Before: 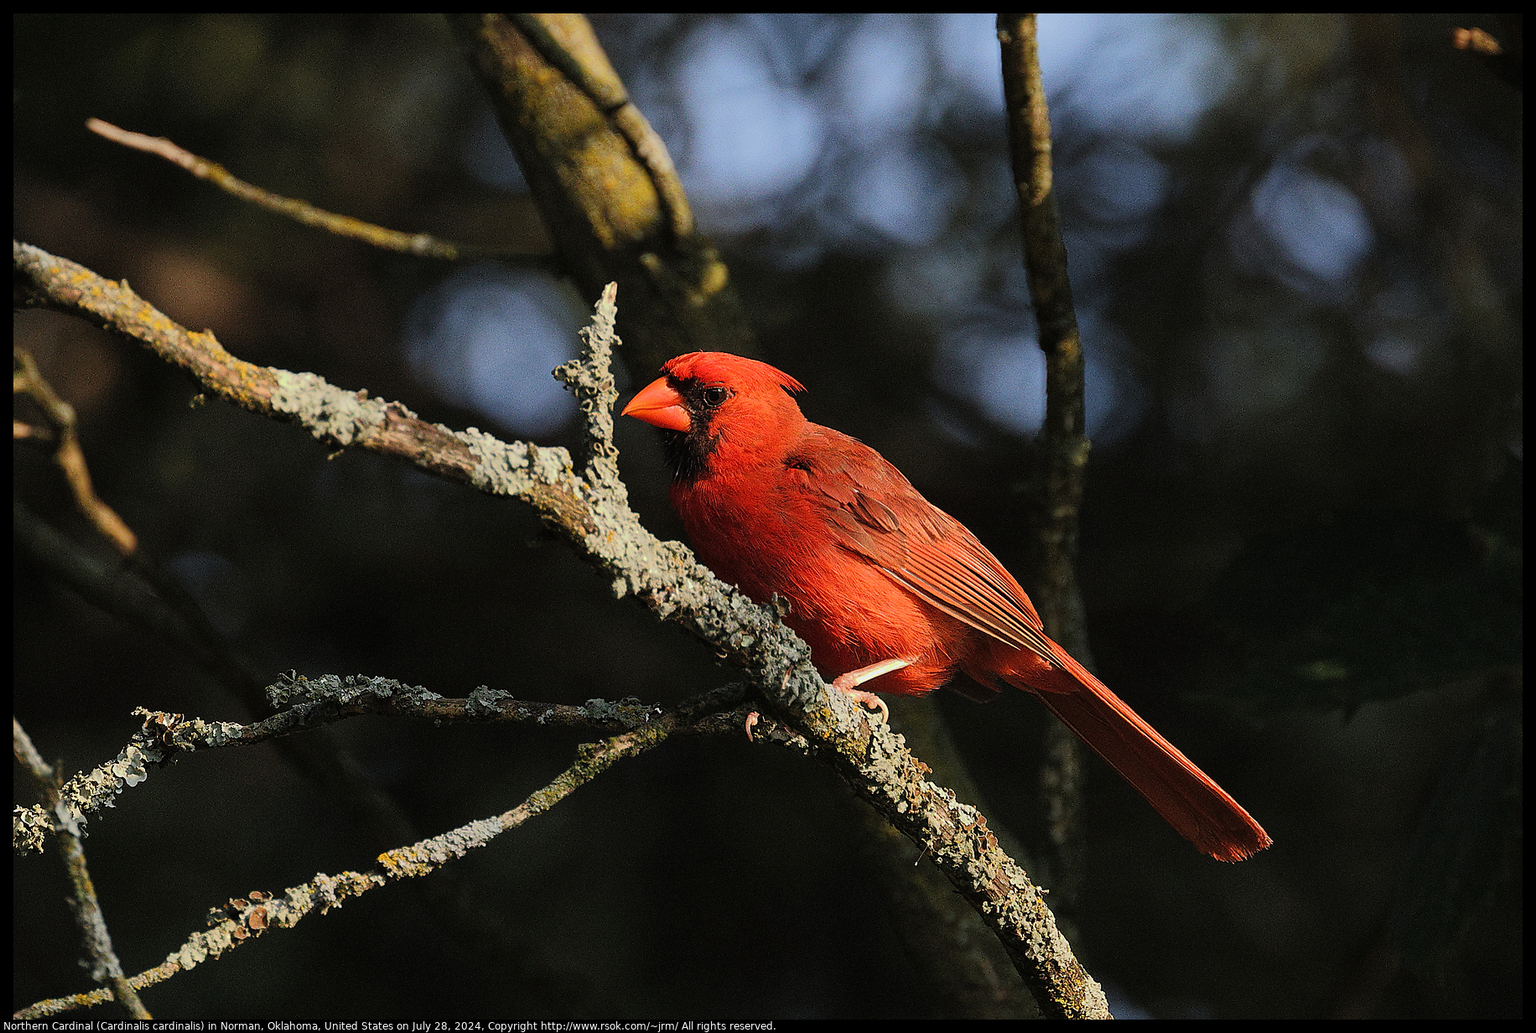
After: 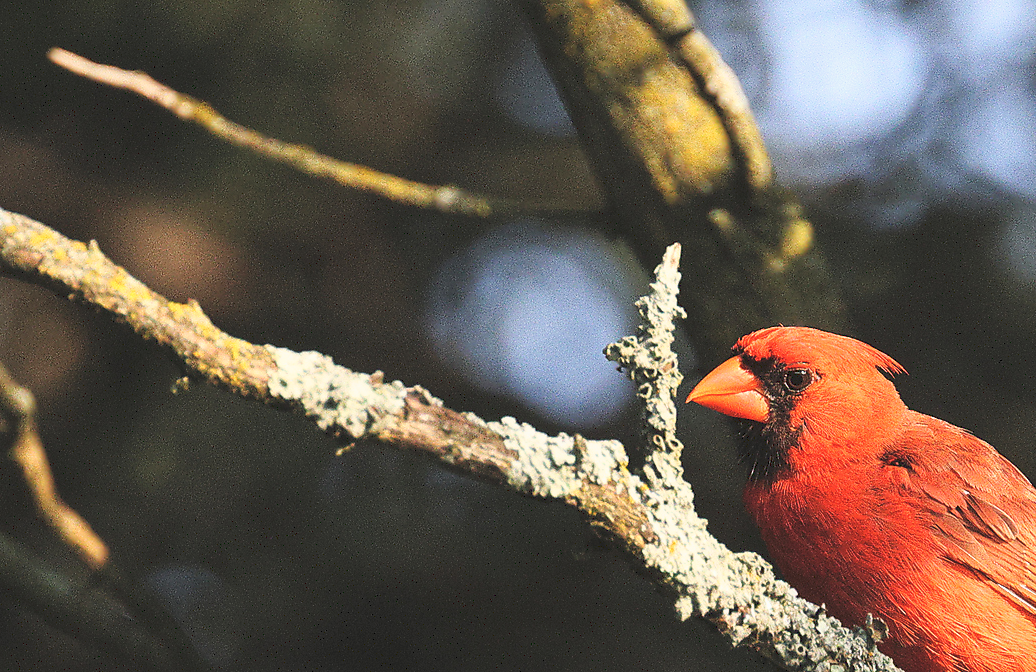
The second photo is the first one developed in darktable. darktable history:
crop and rotate: left 3.054%, top 7.55%, right 40.357%, bottom 37.882%
tone curve: curves: ch0 [(0, 0) (0.003, 0.115) (0.011, 0.133) (0.025, 0.157) (0.044, 0.182) (0.069, 0.209) (0.1, 0.239) (0.136, 0.279) (0.177, 0.326) (0.224, 0.379) (0.277, 0.436) (0.335, 0.507) (0.399, 0.587) (0.468, 0.671) (0.543, 0.75) (0.623, 0.837) (0.709, 0.916) (0.801, 0.978) (0.898, 0.985) (1, 1)], preserve colors none
